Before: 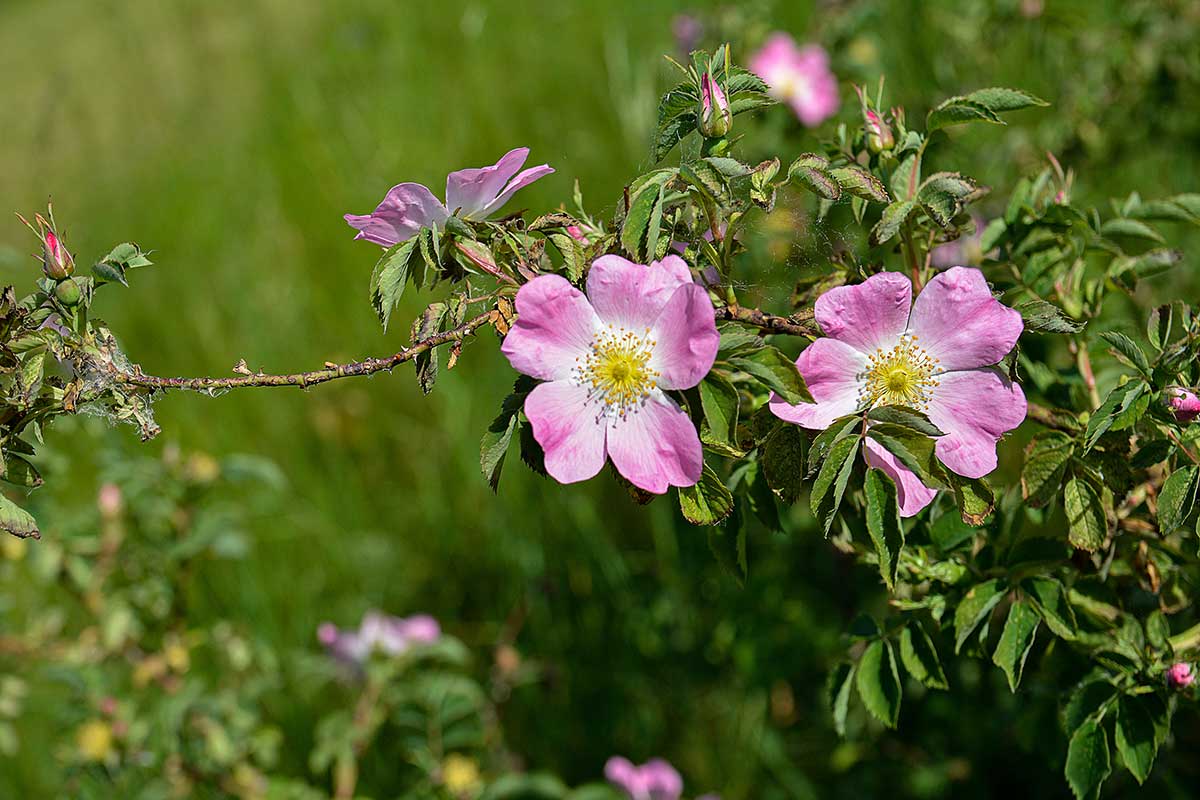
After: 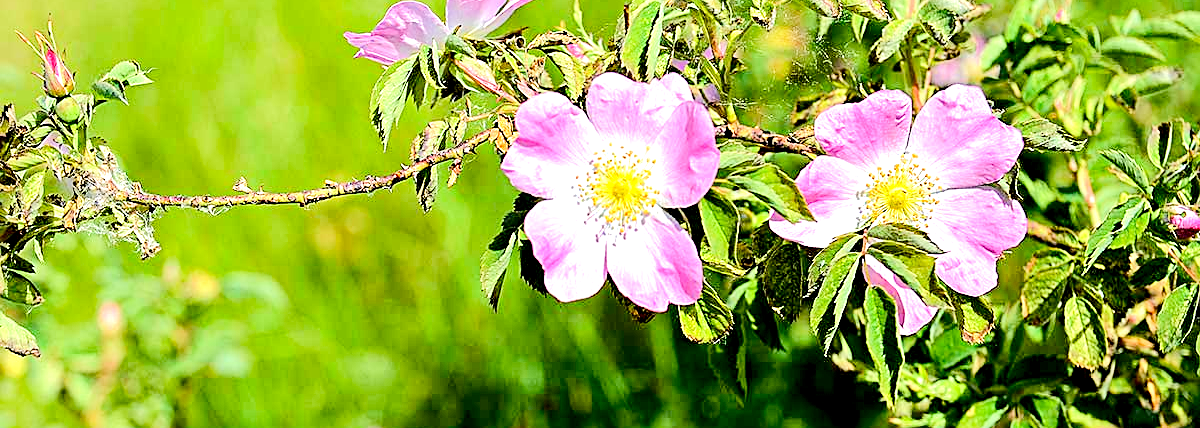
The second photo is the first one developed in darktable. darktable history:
sharpen: radius 2.144, amount 0.389, threshold 0.068
crop and rotate: top 22.825%, bottom 23.59%
exposure: black level correction 0.008, exposure 0.988 EV, compensate highlight preservation false
tone equalizer: -7 EV 0.145 EV, -6 EV 0.604 EV, -5 EV 1.12 EV, -4 EV 1.3 EV, -3 EV 1.13 EV, -2 EV 0.6 EV, -1 EV 0.162 EV, edges refinement/feathering 500, mask exposure compensation -1.57 EV, preserve details no
